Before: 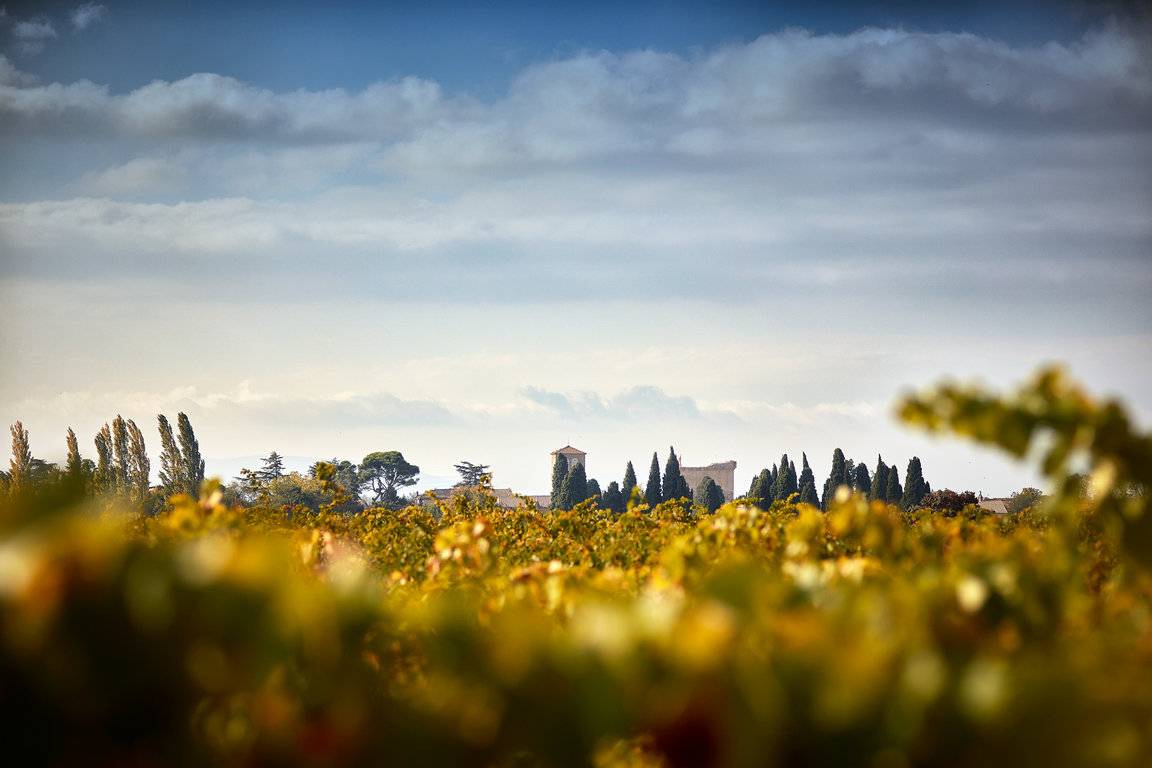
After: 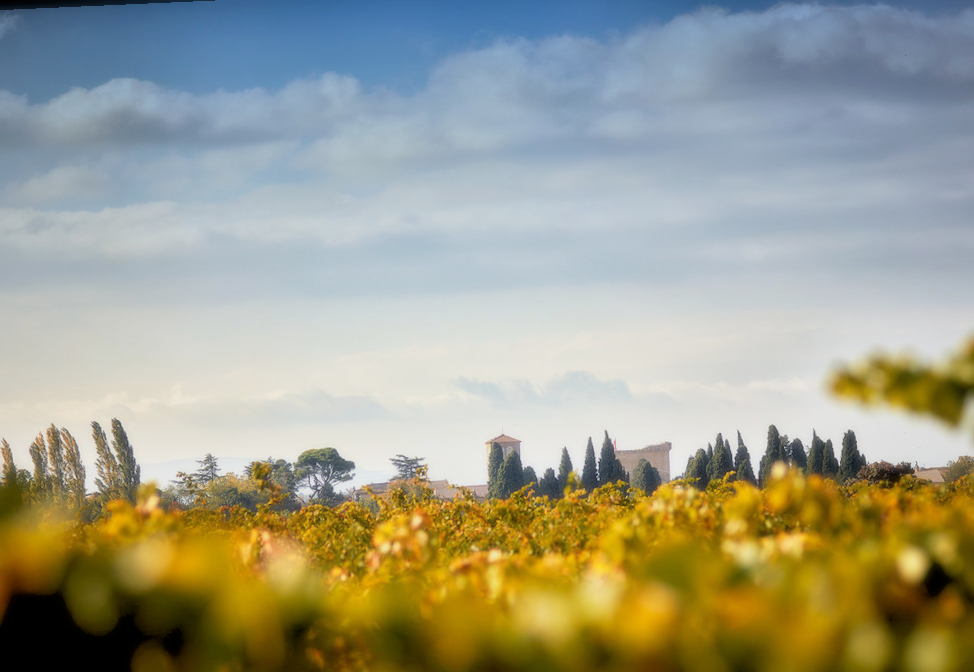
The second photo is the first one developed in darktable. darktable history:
crop and rotate: left 7.196%, top 4.574%, right 10.605%, bottom 13.178%
rgb levels: preserve colors sum RGB, levels [[0.038, 0.433, 0.934], [0, 0.5, 1], [0, 0.5, 1]]
rotate and perspective: rotation -2.56°, automatic cropping off
soften: size 19.52%, mix 20.32%
